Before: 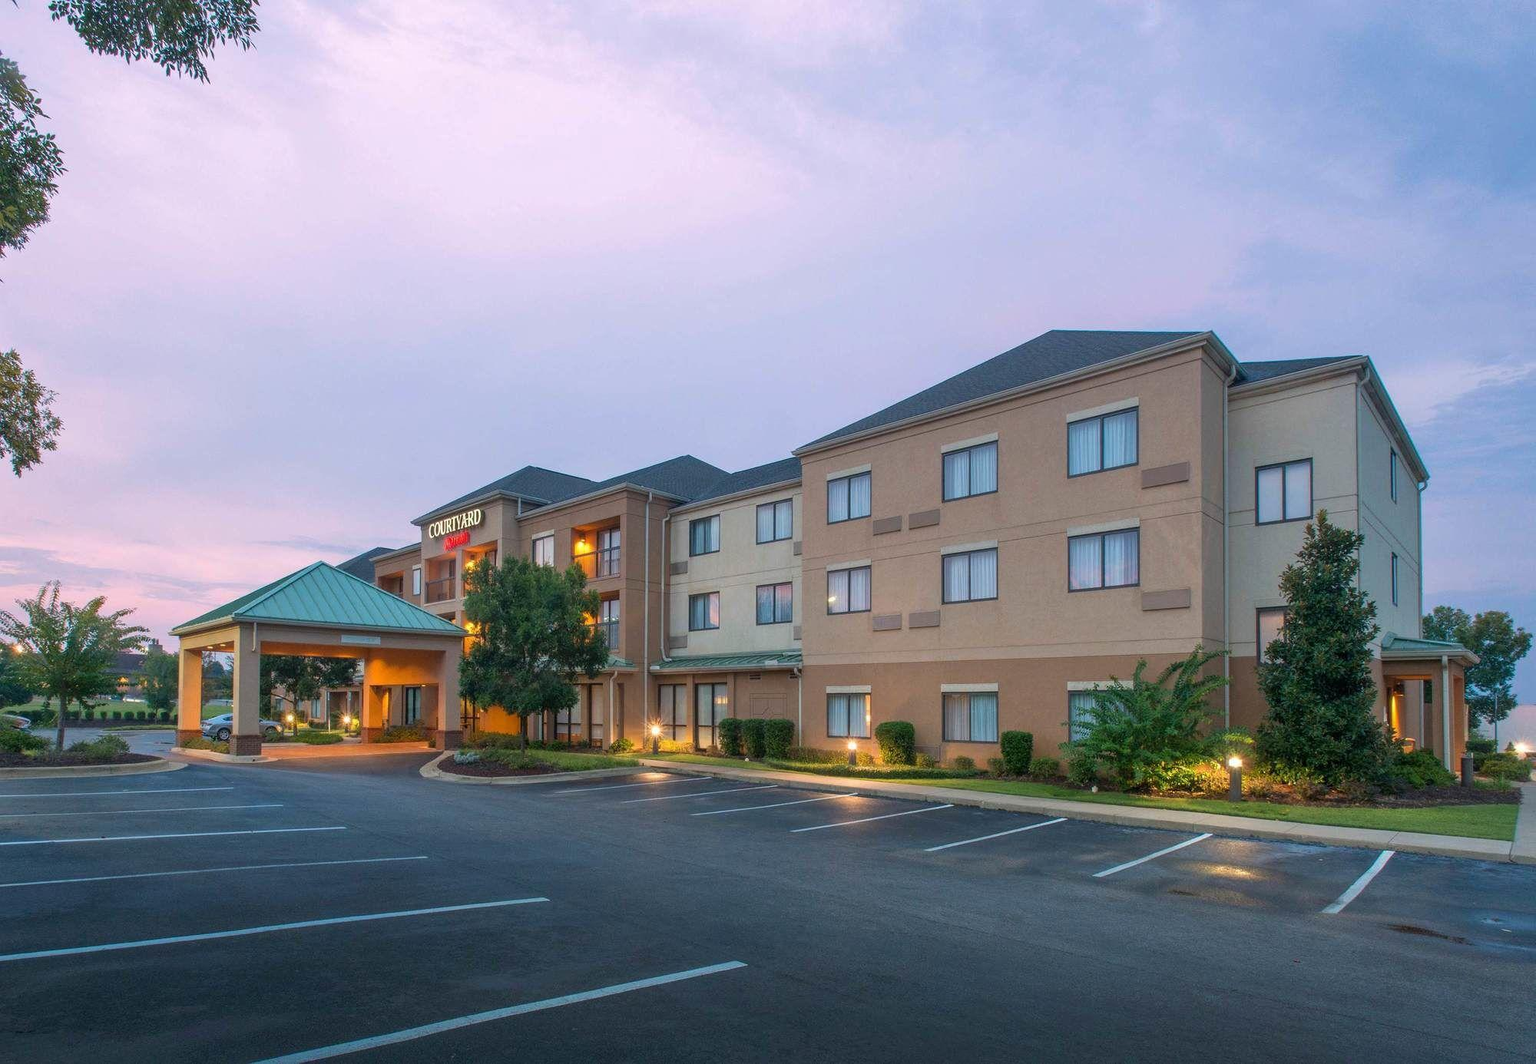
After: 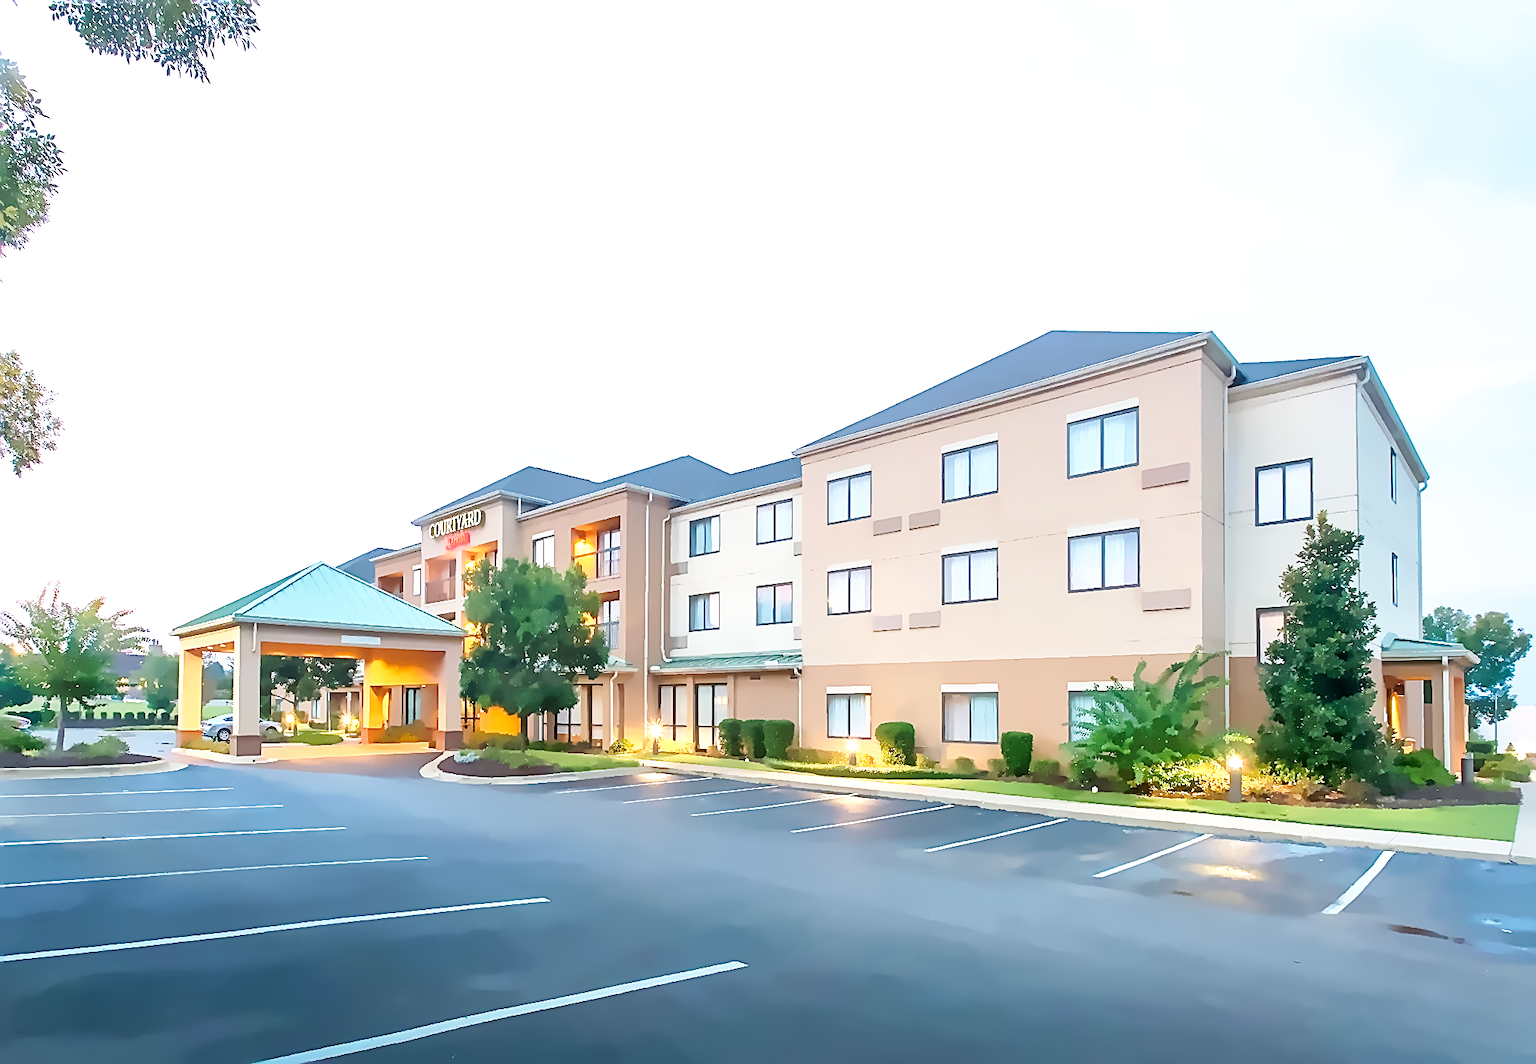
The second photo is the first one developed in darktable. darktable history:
base curve: curves: ch0 [(0, 0) (0.005, 0.002) (0.15, 0.3) (0.4, 0.7) (0.75, 0.95) (1, 1)], preserve colors none
sharpen: amount 1
exposure #1: black level correction 0, exposure 3 EV, compensate highlight preservation false
exposure "1": black level correction 0.001, exposure 1.116 EV, compensate highlight preservation false
denoise (profiled): strength 2, central pixel weight 0, a [-1, 0, 0], y [[0, 0, 0.5 ×5] ×4, [0.5 ×7], [0.5 ×7]], fix various bugs in algorithm false, upgrade profiled transform false, color mode RGB, compensate highlight preservation false | blend: blend mode color, opacity 100%; mask: uniform (no mask)
astrophoto denoise: luma 24%, chroma 95%
